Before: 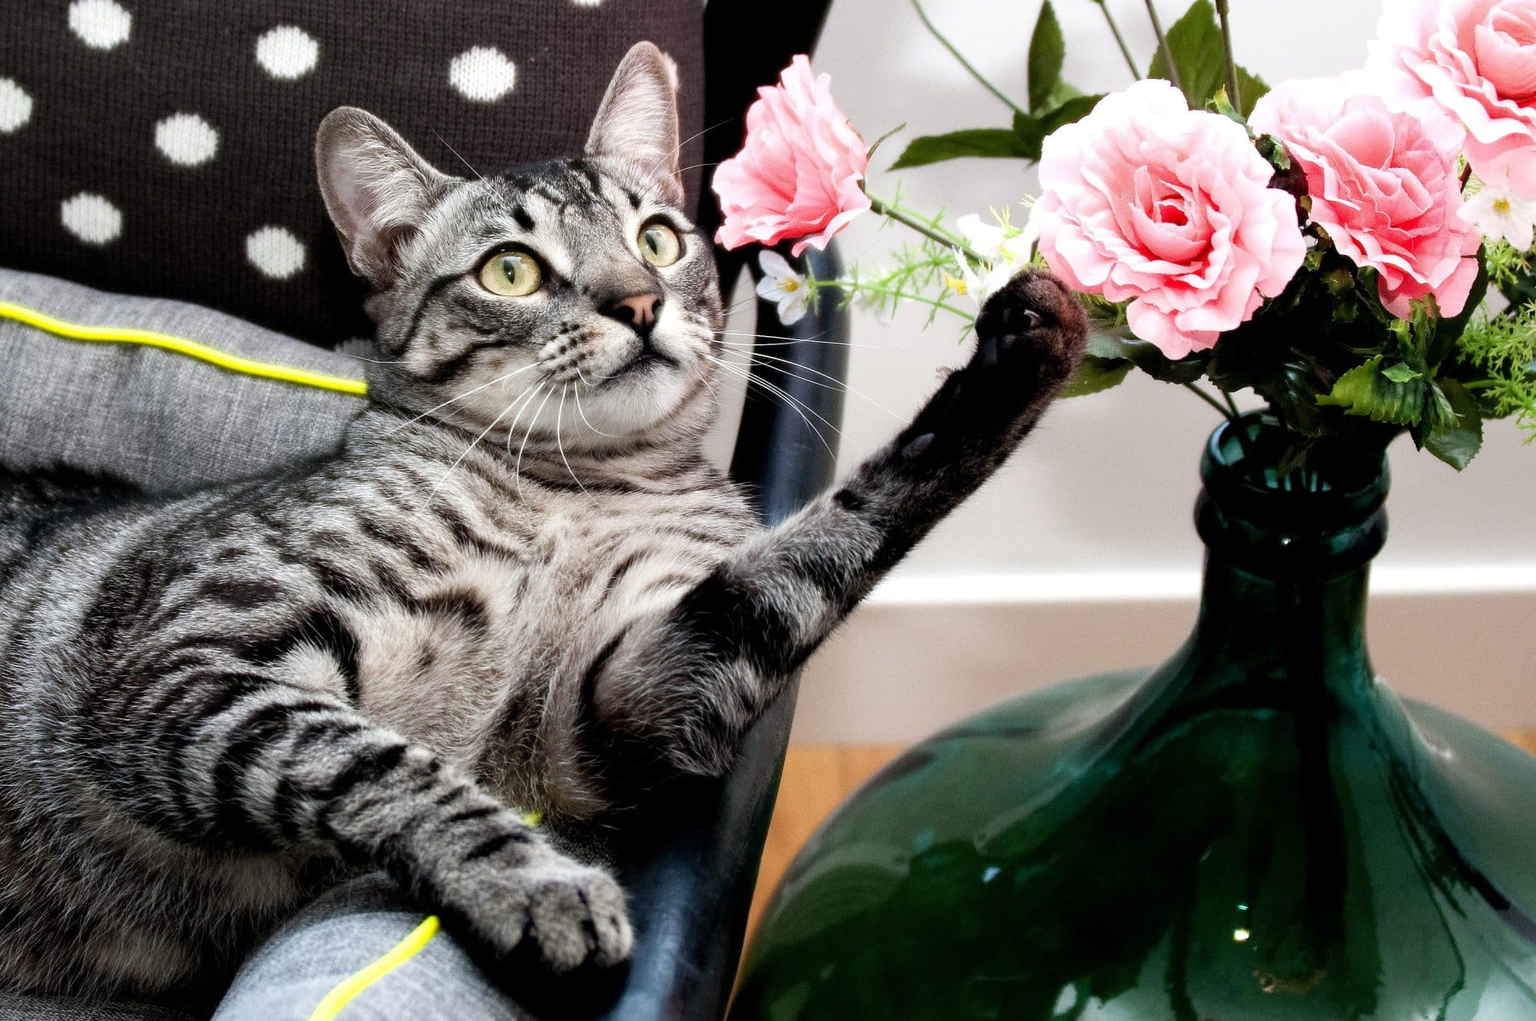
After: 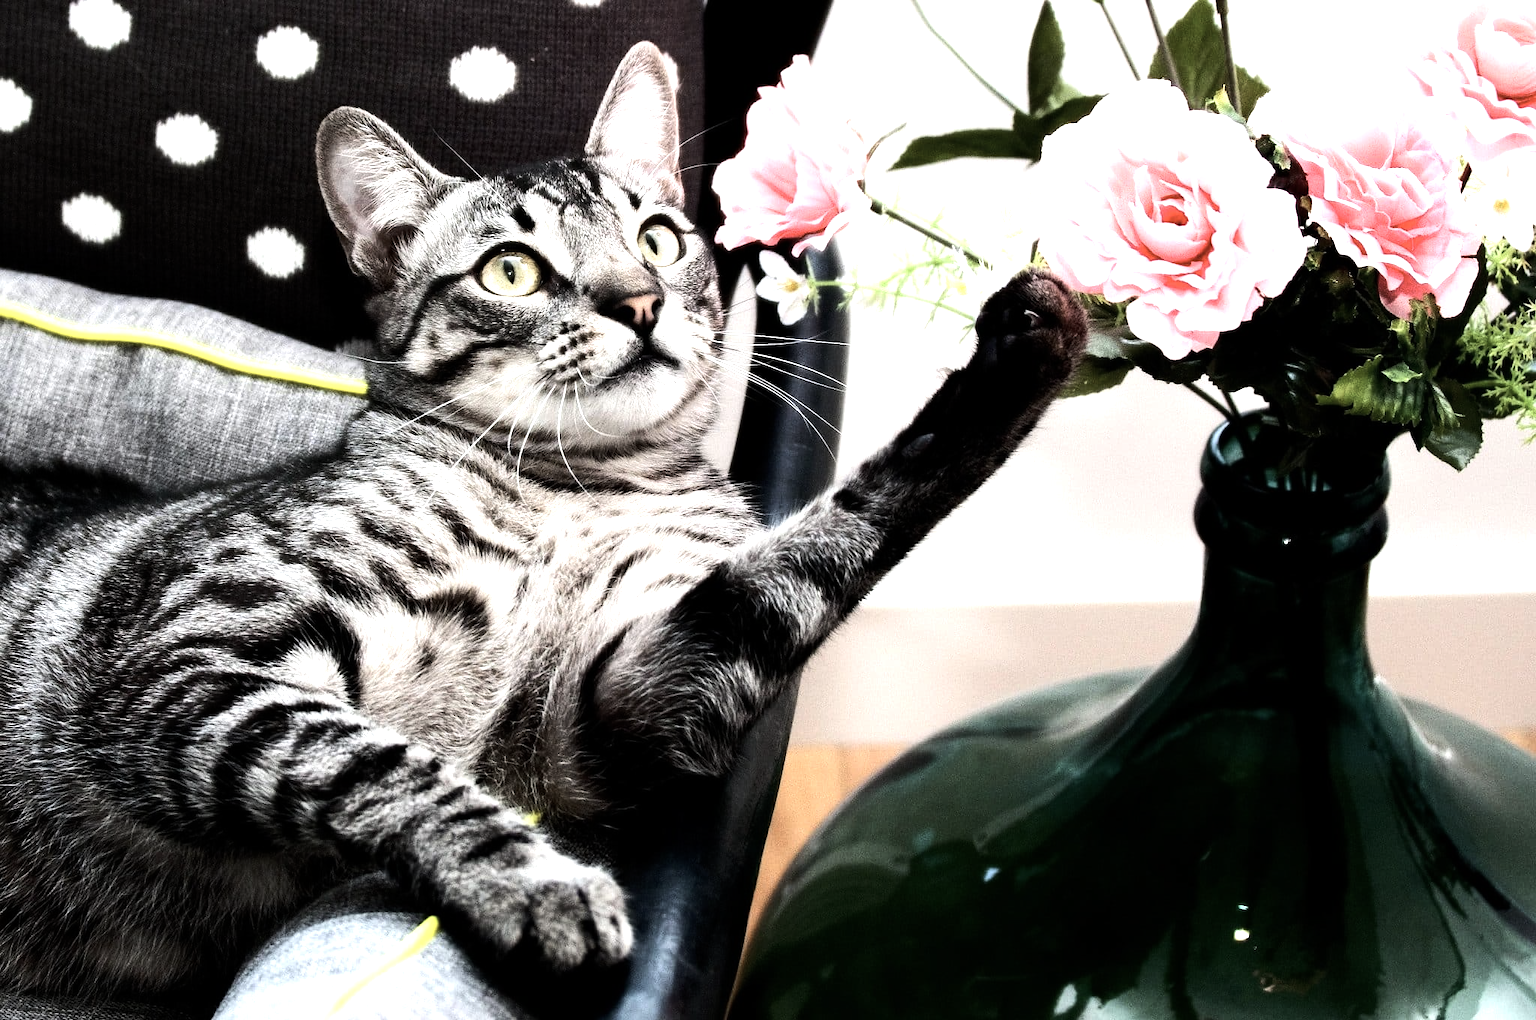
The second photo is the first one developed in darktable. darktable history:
contrast brightness saturation: contrast 0.1, saturation -0.3
tone equalizer: -8 EV -1.08 EV, -7 EV -1.01 EV, -6 EV -0.867 EV, -5 EV -0.578 EV, -3 EV 0.578 EV, -2 EV 0.867 EV, -1 EV 1.01 EV, +0 EV 1.08 EV, edges refinement/feathering 500, mask exposure compensation -1.57 EV, preserve details no
